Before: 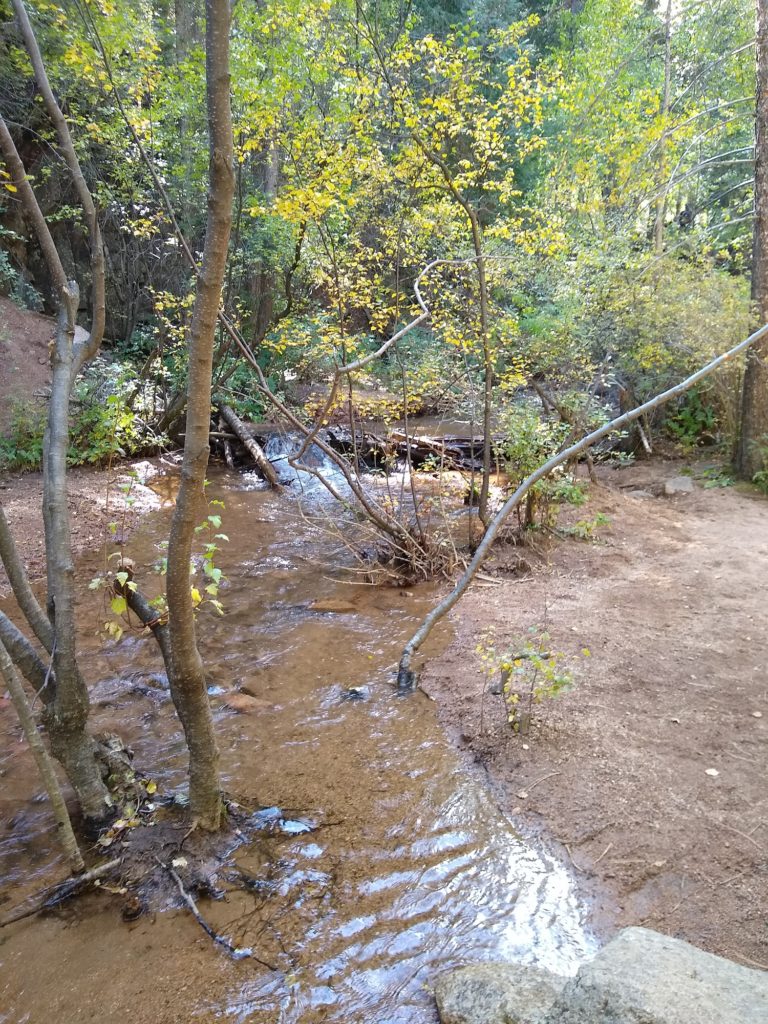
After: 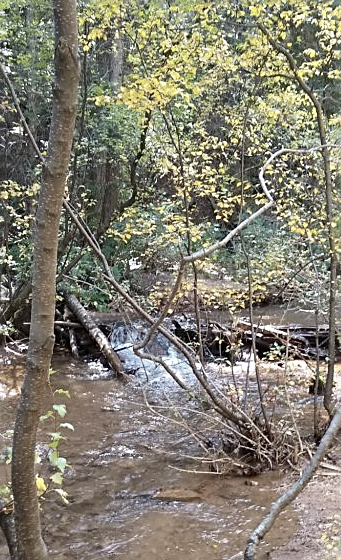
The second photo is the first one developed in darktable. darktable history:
sharpen: on, module defaults
contrast brightness saturation: contrast 0.105, saturation -0.371
crop: left 20.29%, top 10.845%, right 35.265%, bottom 34.394%
